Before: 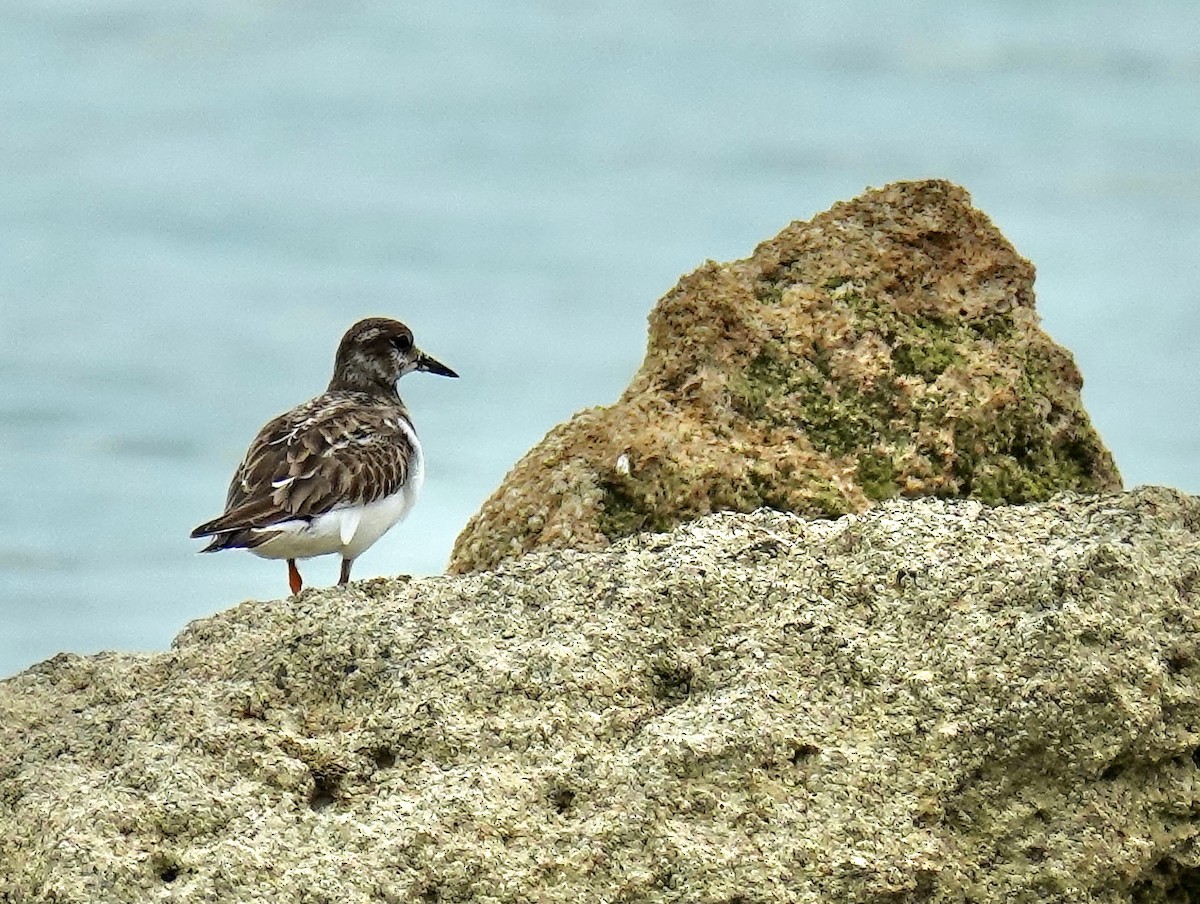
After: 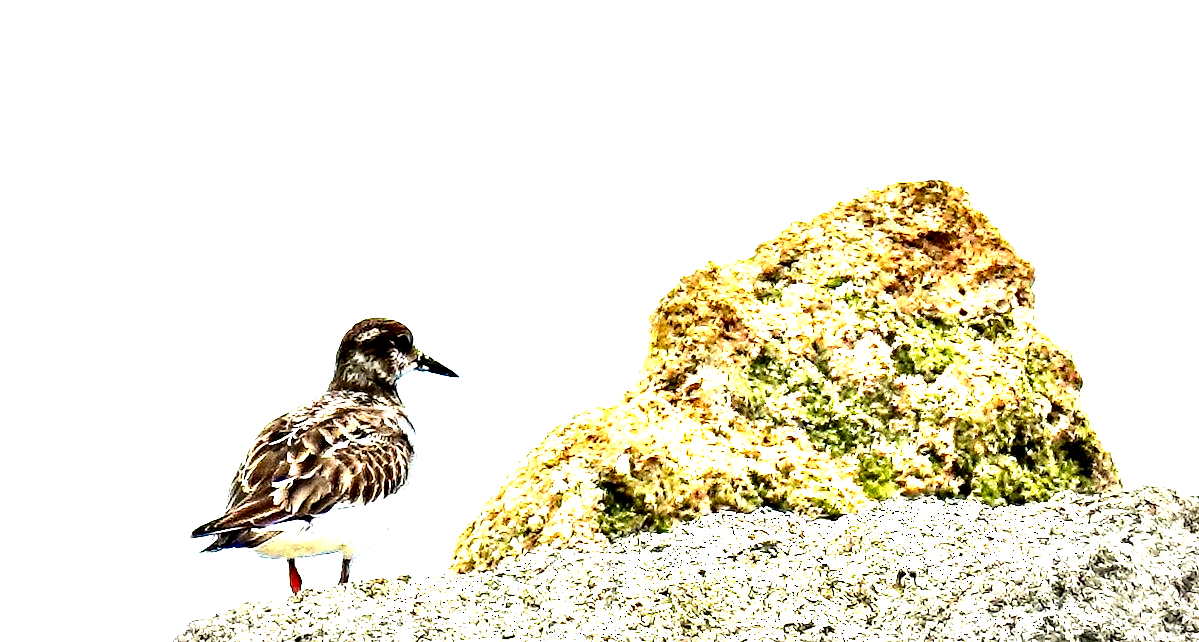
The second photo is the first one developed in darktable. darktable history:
exposure: black level correction 0.001, exposure 2.55 EV, compensate highlight preservation false
vignetting: automatic ratio true, dithering 8-bit output
crop: right 0.001%, bottom 28.931%
contrast equalizer: octaves 7, y [[0.6 ×6], [0.55 ×6], [0 ×6], [0 ×6], [0 ×6]]
